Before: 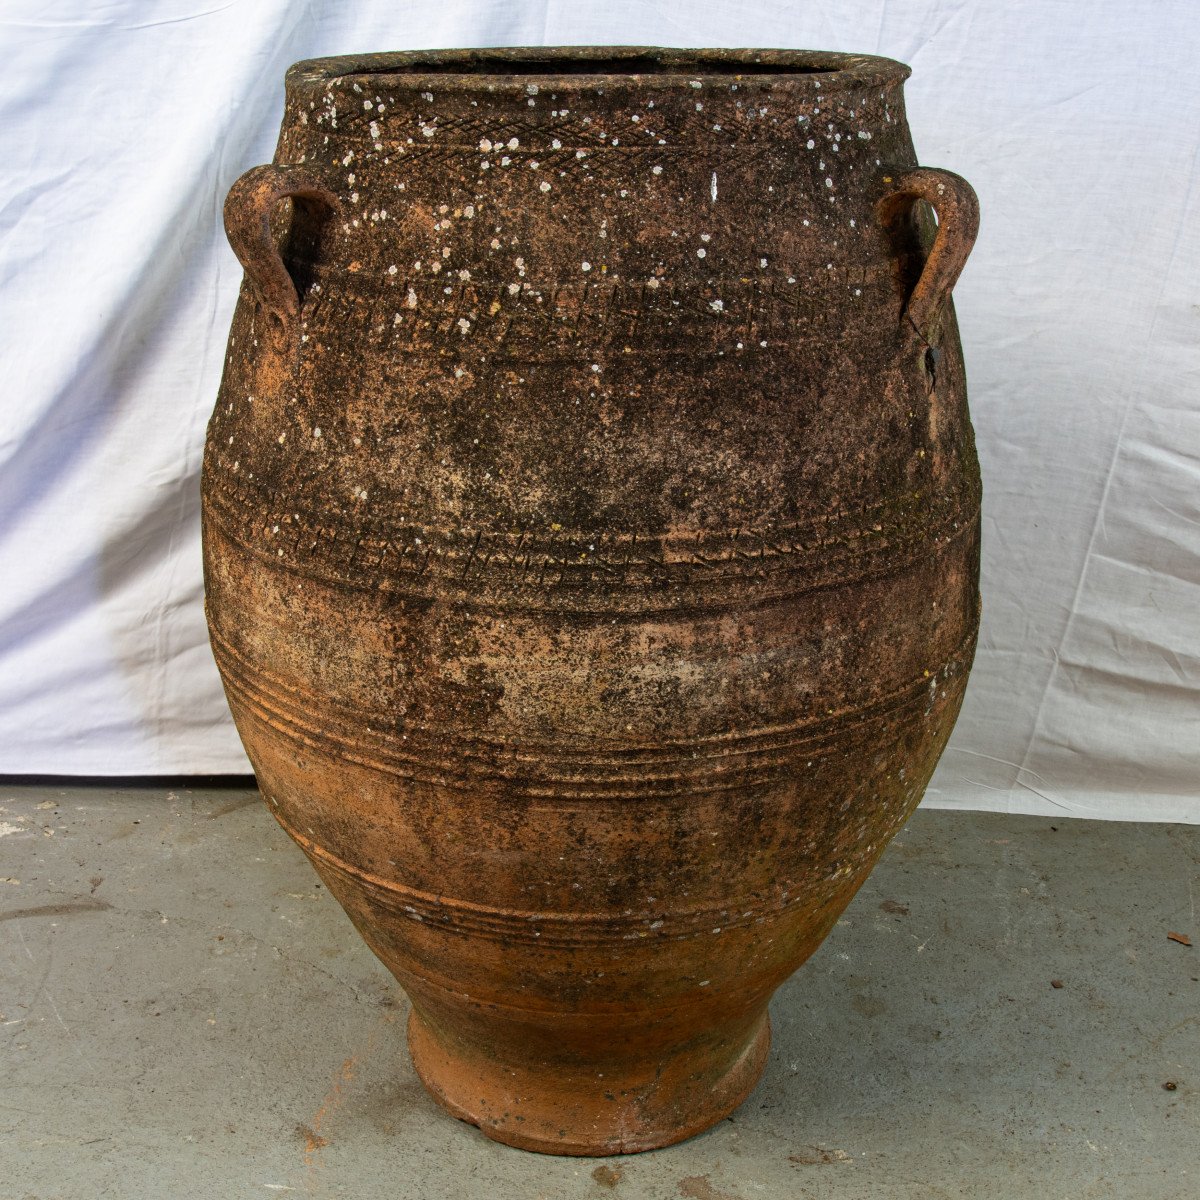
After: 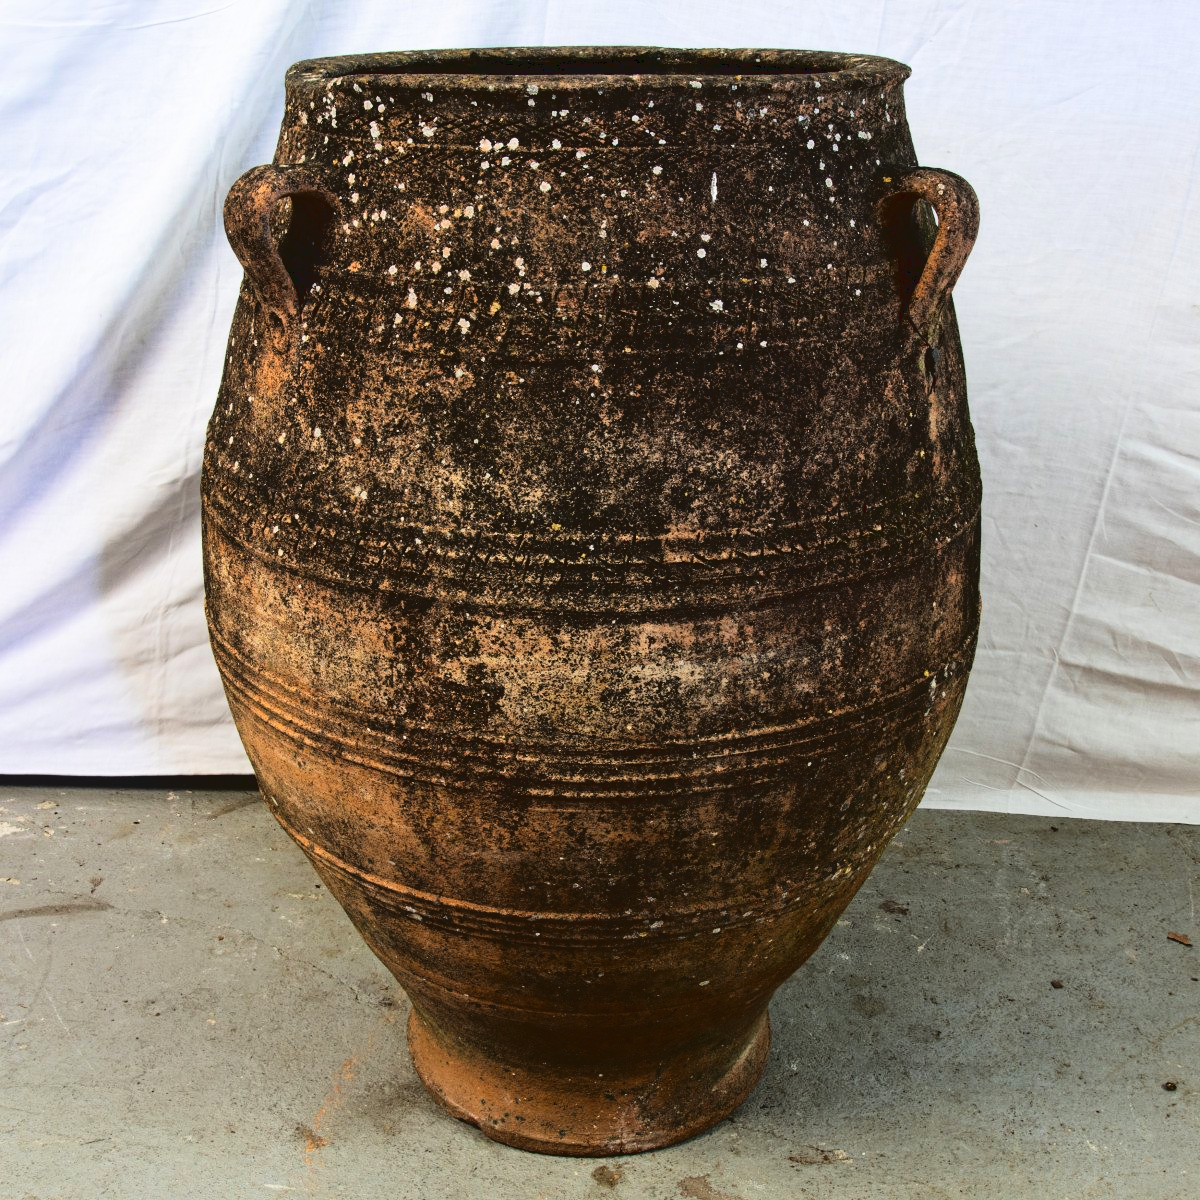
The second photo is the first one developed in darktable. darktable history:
tone curve: curves: ch0 [(0, 0) (0.003, 0.068) (0.011, 0.068) (0.025, 0.068) (0.044, 0.068) (0.069, 0.072) (0.1, 0.072) (0.136, 0.077) (0.177, 0.095) (0.224, 0.126) (0.277, 0.2) (0.335, 0.3) (0.399, 0.407) (0.468, 0.52) (0.543, 0.624) (0.623, 0.721) (0.709, 0.811) (0.801, 0.88) (0.898, 0.942) (1, 1)], color space Lab, linked channels, preserve colors none
